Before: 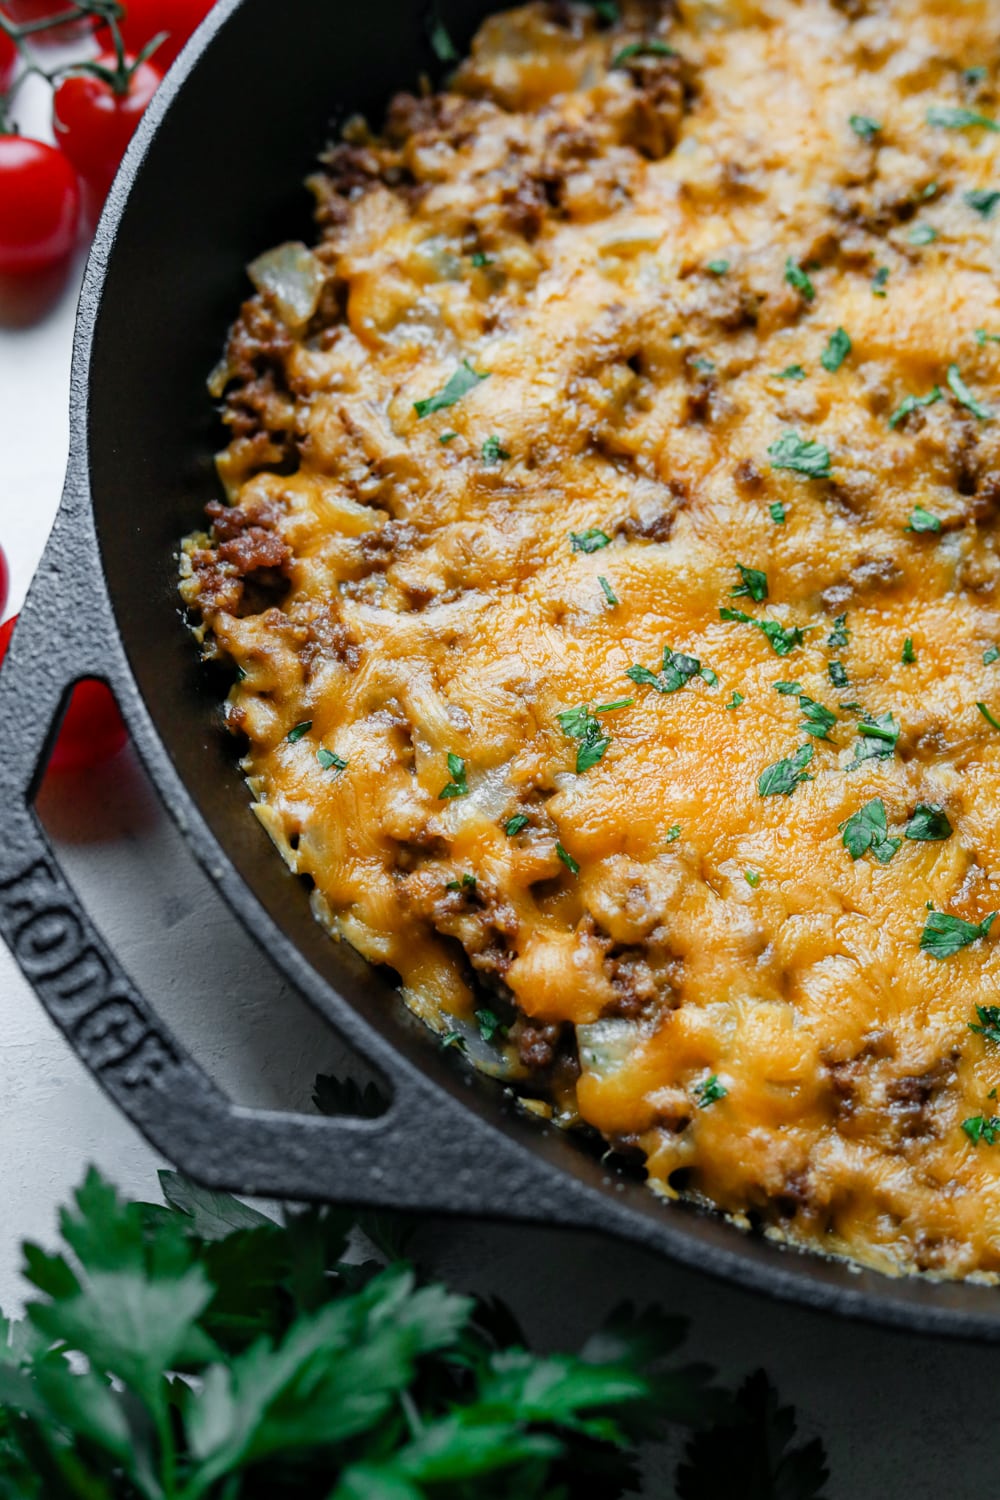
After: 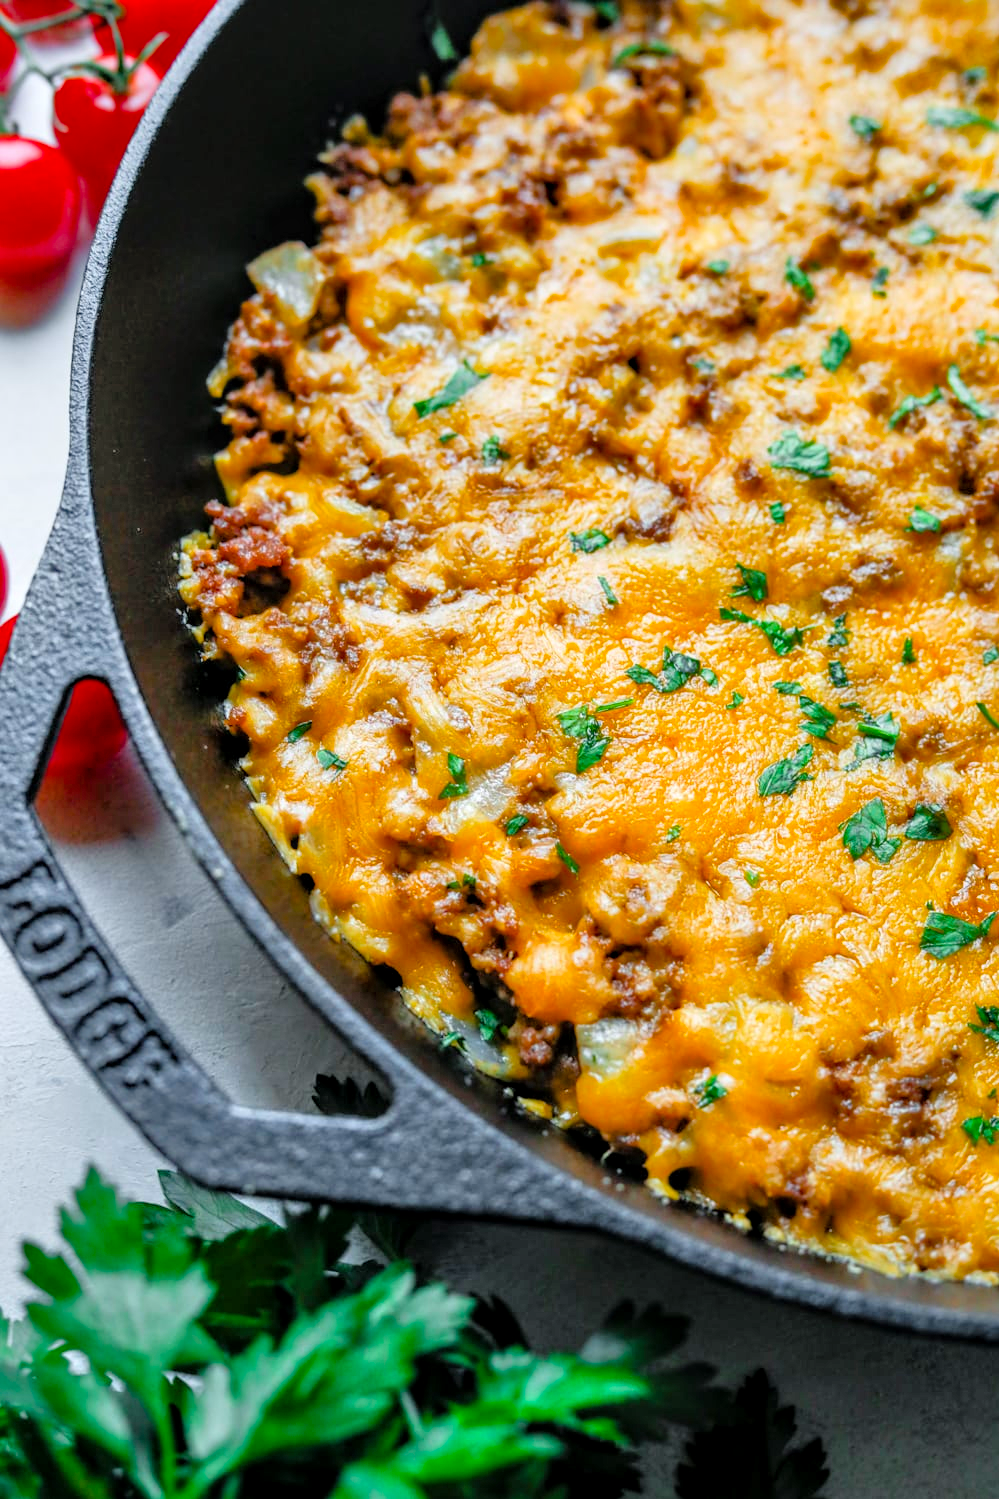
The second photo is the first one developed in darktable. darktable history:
color balance rgb: perceptual saturation grading › global saturation 19.741%
tone equalizer: -7 EV 0.161 EV, -6 EV 0.637 EV, -5 EV 1.12 EV, -4 EV 1.34 EV, -3 EV 1.14 EV, -2 EV 0.6 EV, -1 EV 0.157 EV
crop and rotate: left 0.08%, bottom 0.01%
local contrast: on, module defaults
contrast brightness saturation: contrast 0.075, brightness 0.08, saturation 0.179
